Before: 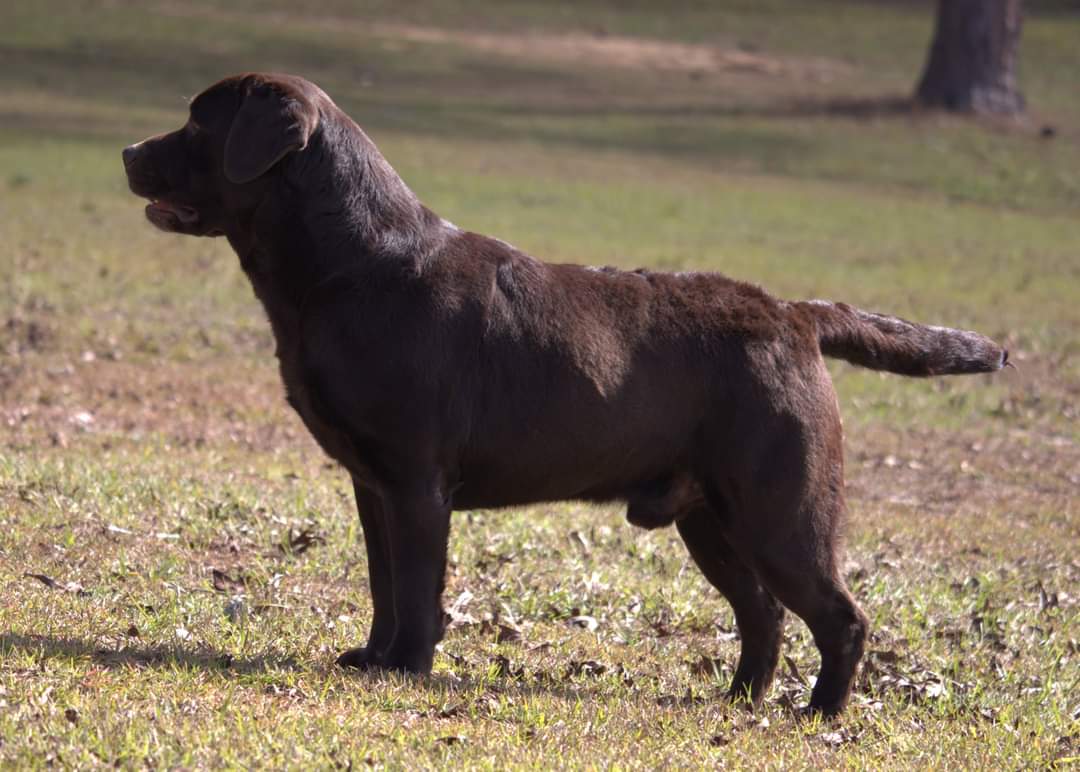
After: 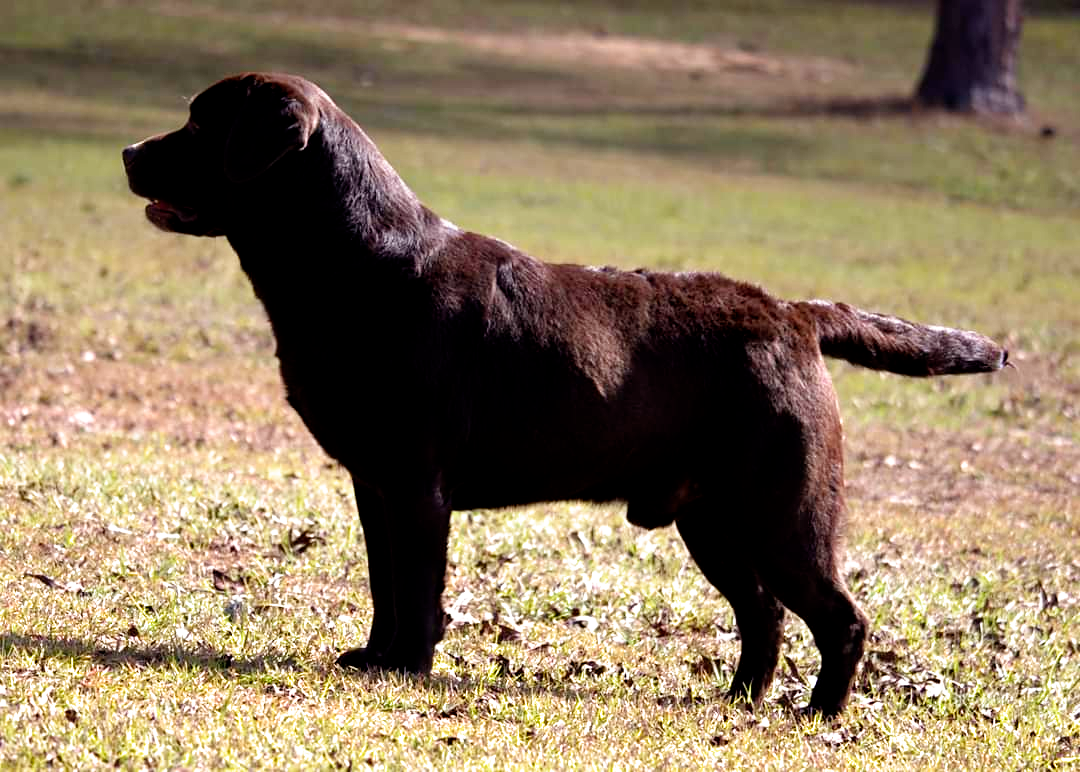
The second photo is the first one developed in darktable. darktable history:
exposure: exposure 0.3 EV, compensate highlight preservation false
sharpen: amount 0.2
filmic rgb: black relative exposure -5.5 EV, white relative exposure 2.5 EV, threshold 3 EV, target black luminance 0%, hardness 4.51, latitude 67.35%, contrast 1.453, shadows ↔ highlights balance -3.52%, preserve chrominance no, color science v4 (2020), contrast in shadows soft, enable highlight reconstruction true
